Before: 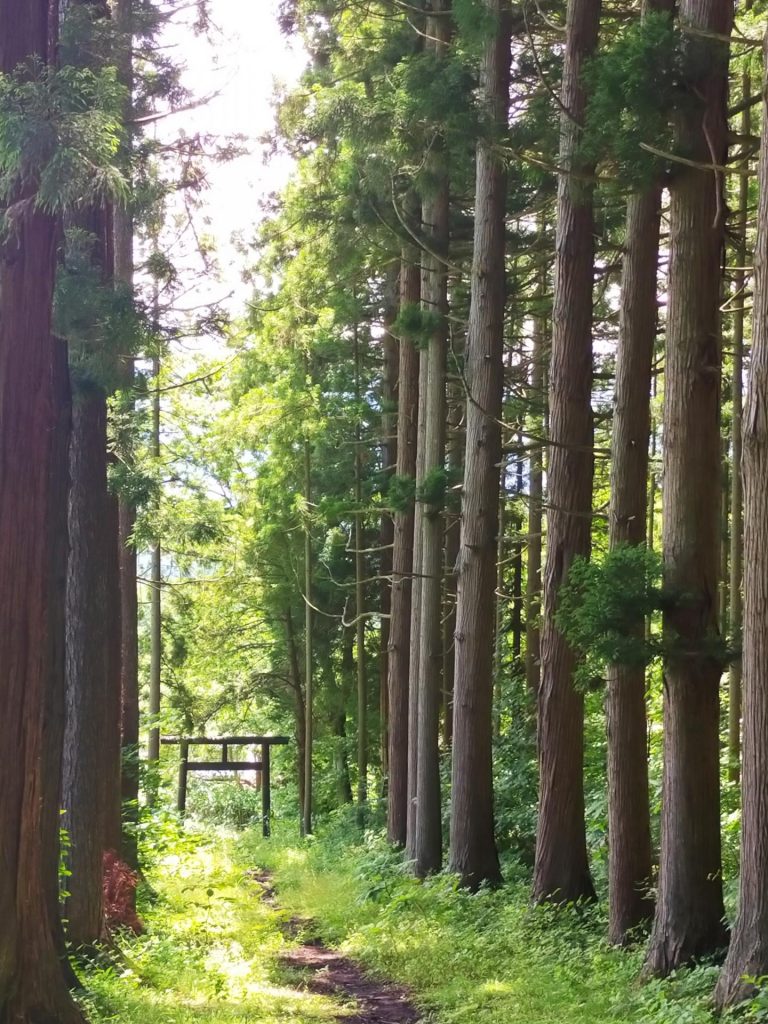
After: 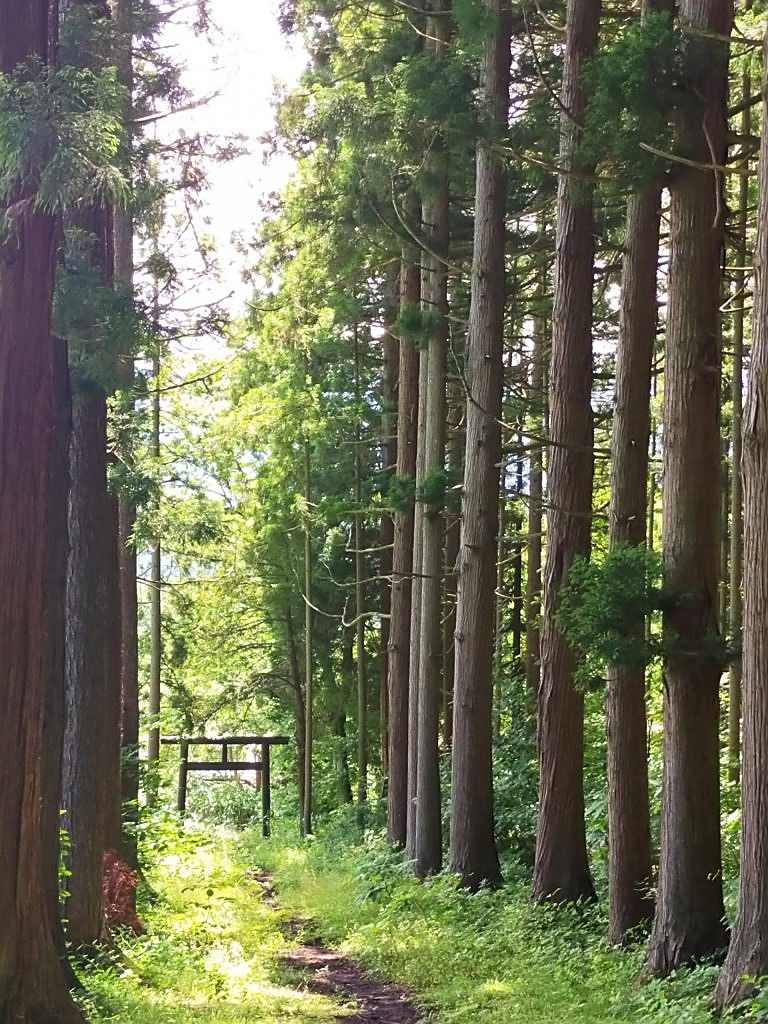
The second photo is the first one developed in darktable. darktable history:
sharpen: on, module defaults
color balance rgb: power › hue 324.83°, perceptual saturation grading › global saturation -4.103%
